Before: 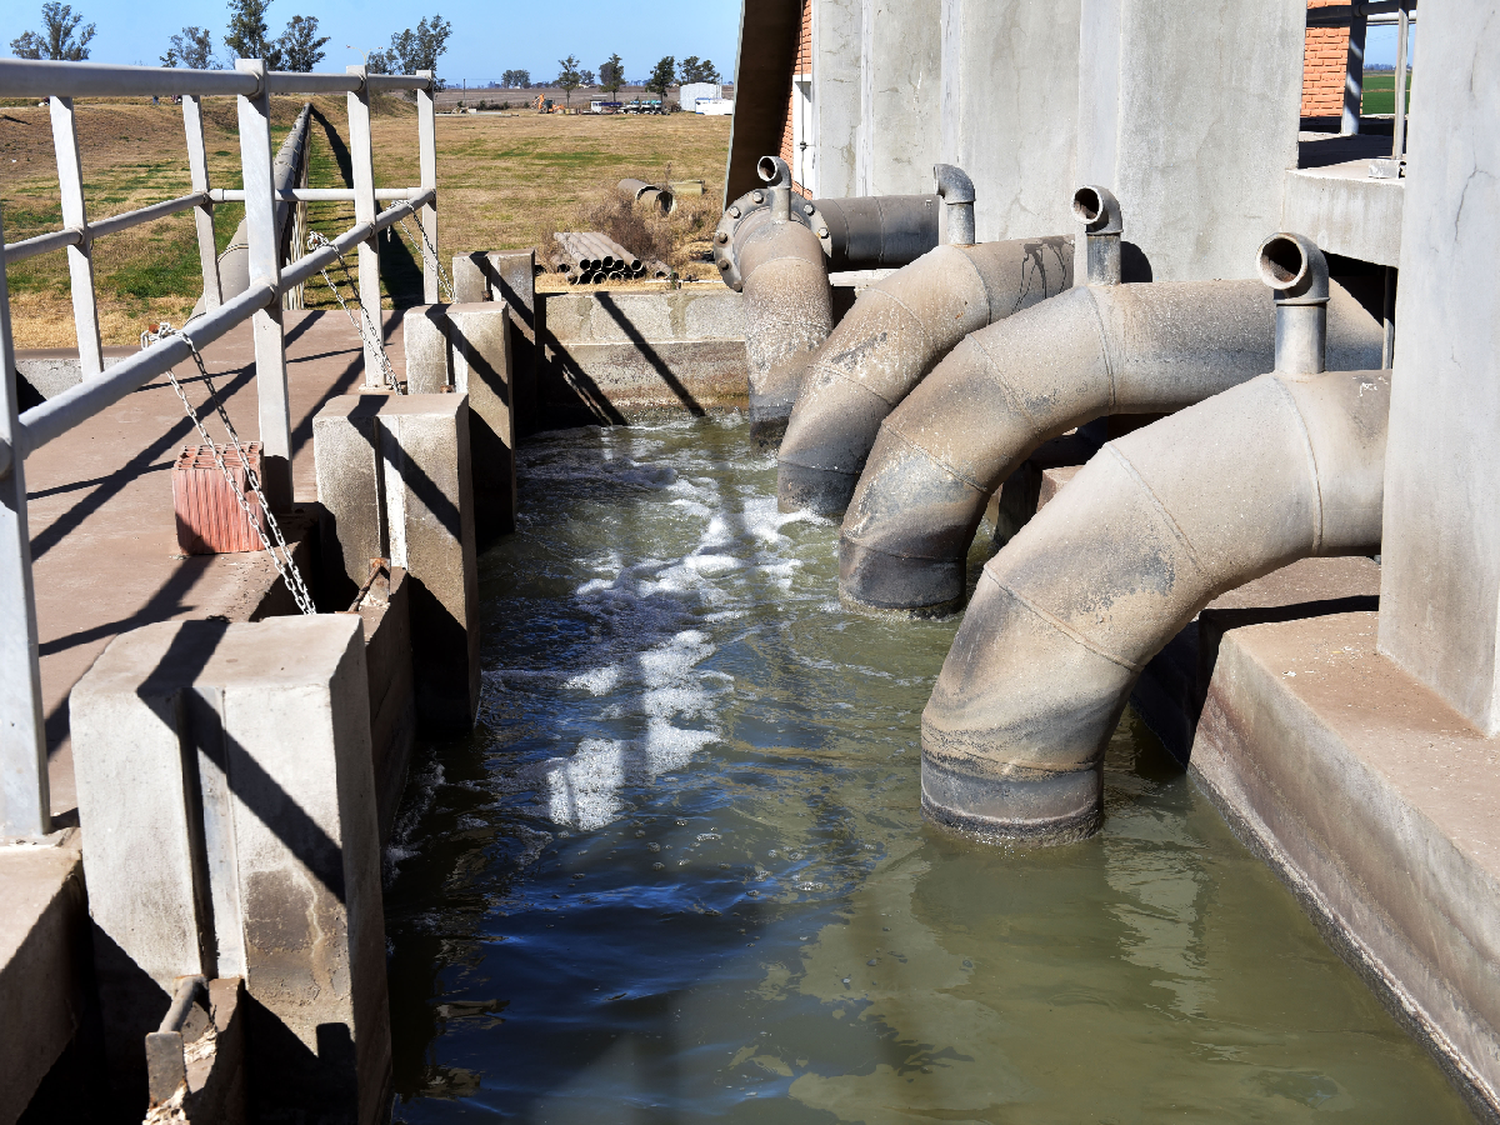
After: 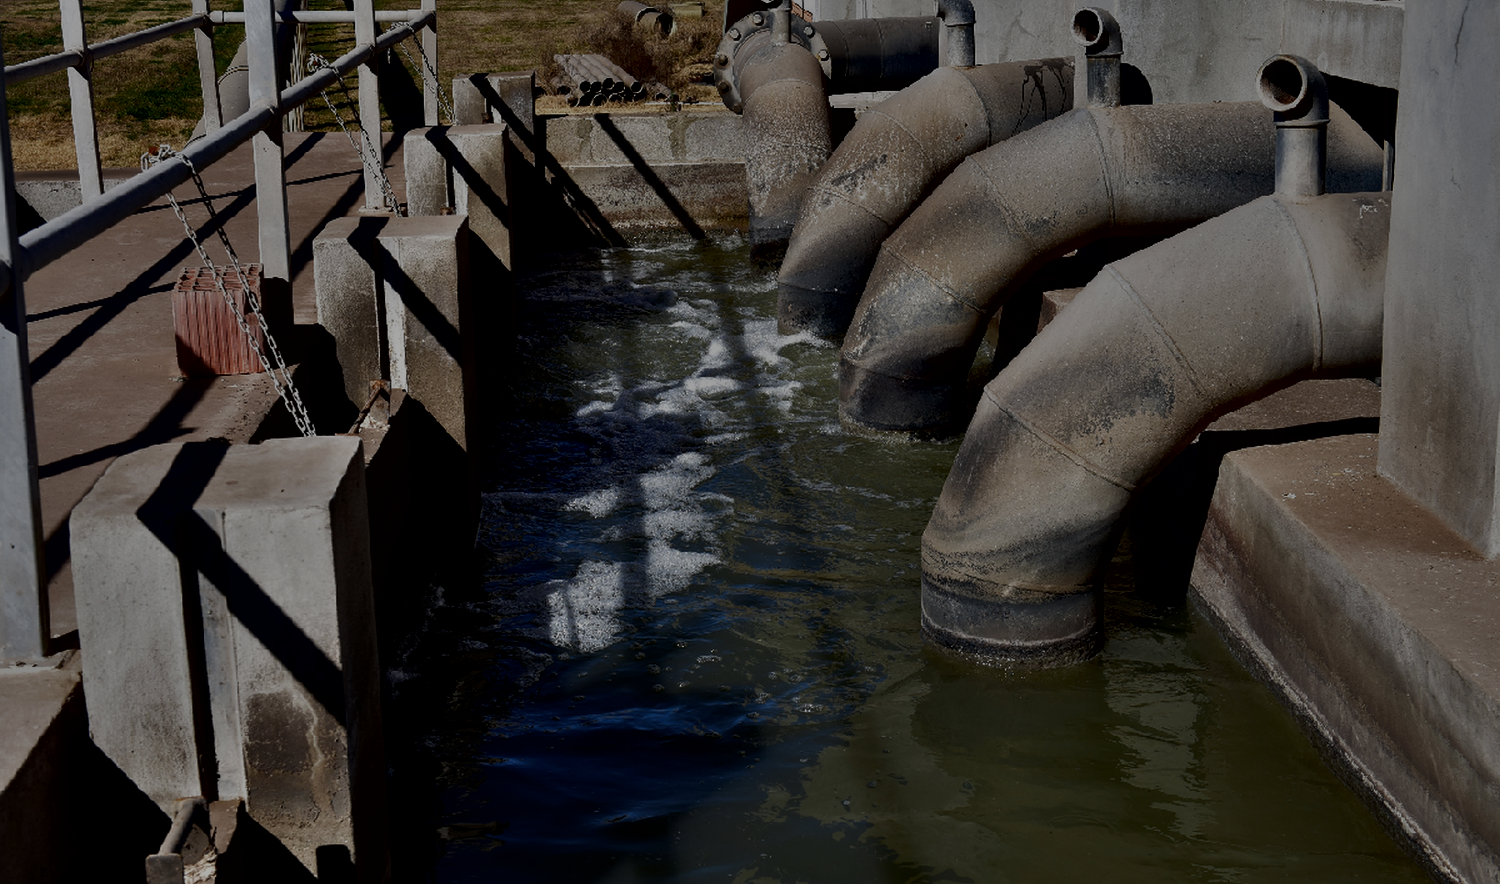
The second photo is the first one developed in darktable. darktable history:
exposure: exposure -1.934 EV, compensate exposure bias true, compensate highlight preservation false
contrast equalizer: y [[0.601, 0.6, 0.598, 0.598, 0.6, 0.601], [0.5 ×6], [0.5 ×6], [0 ×6], [0 ×6]]
crop and rotate: top 15.846%, bottom 5.512%
contrast brightness saturation: contrast 0.069, brightness -0.13, saturation 0.056
